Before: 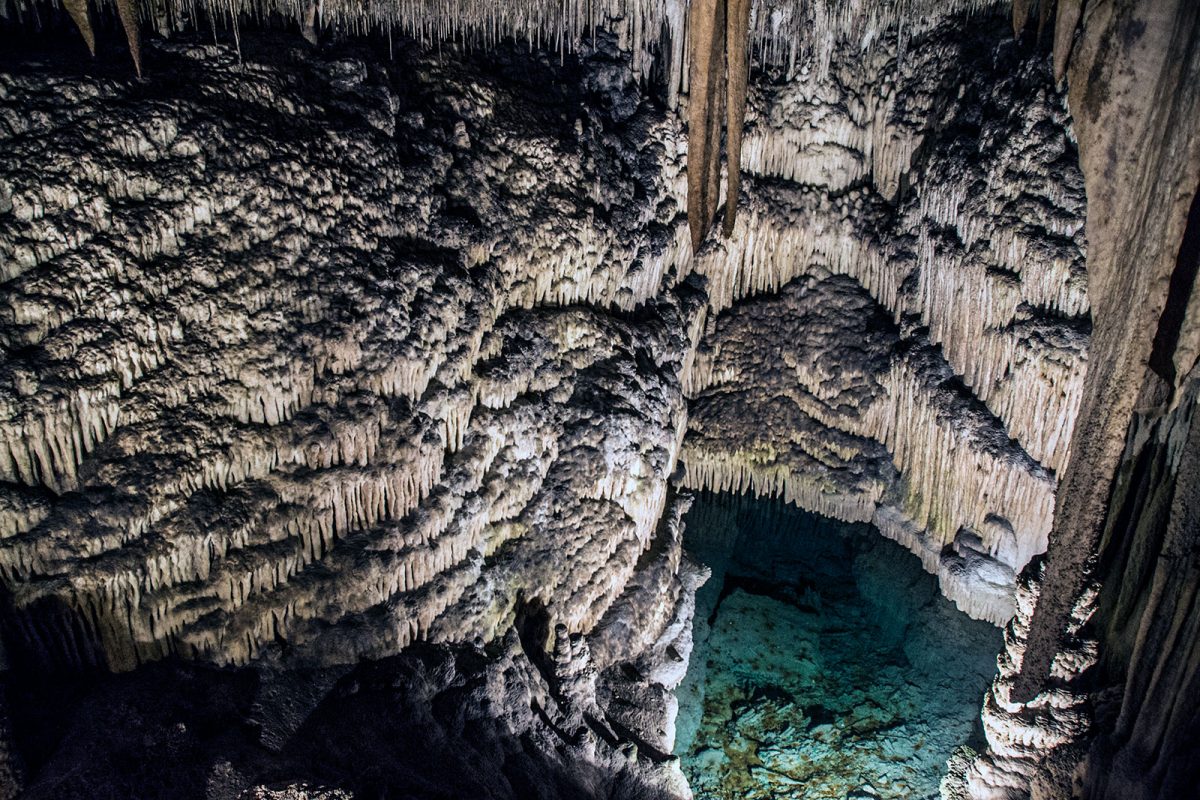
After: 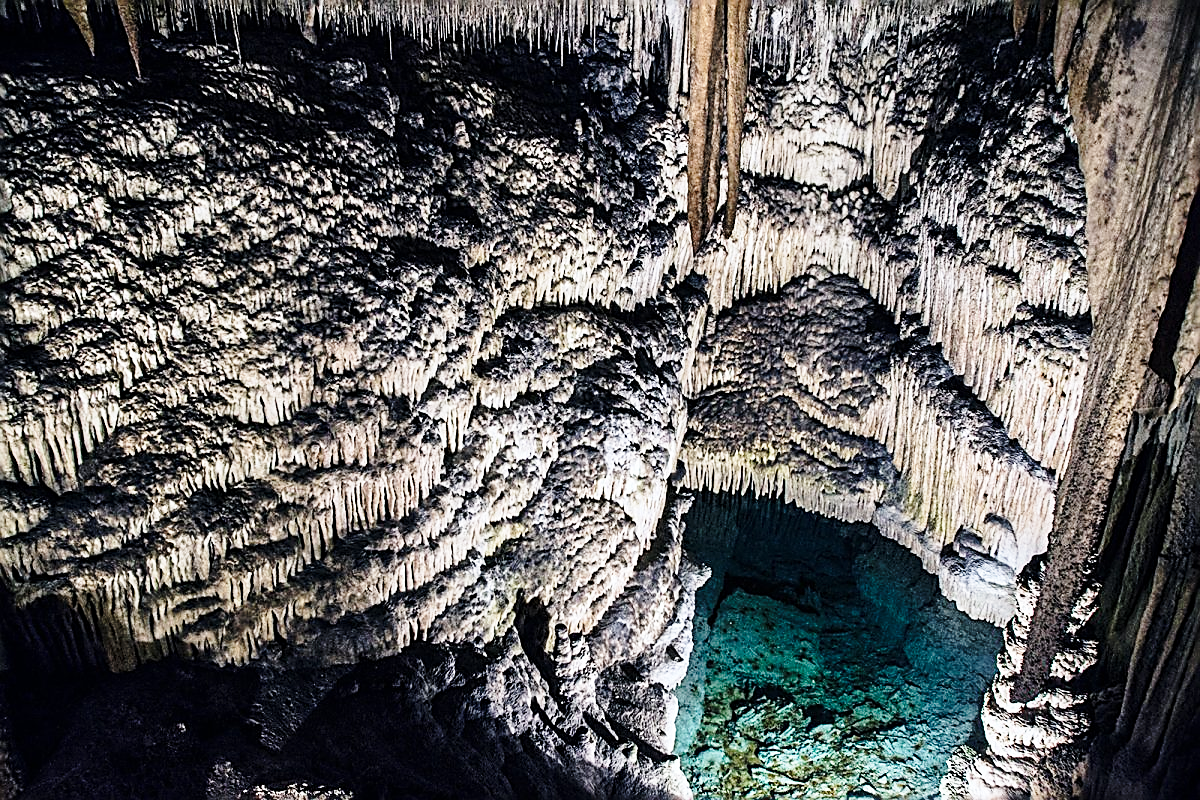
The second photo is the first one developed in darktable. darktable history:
sharpen: amount 0.901
base curve: curves: ch0 [(0, 0) (0.028, 0.03) (0.121, 0.232) (0.46, 0.748) (0.859, 0.968) (1, 1)], preserve colors none
